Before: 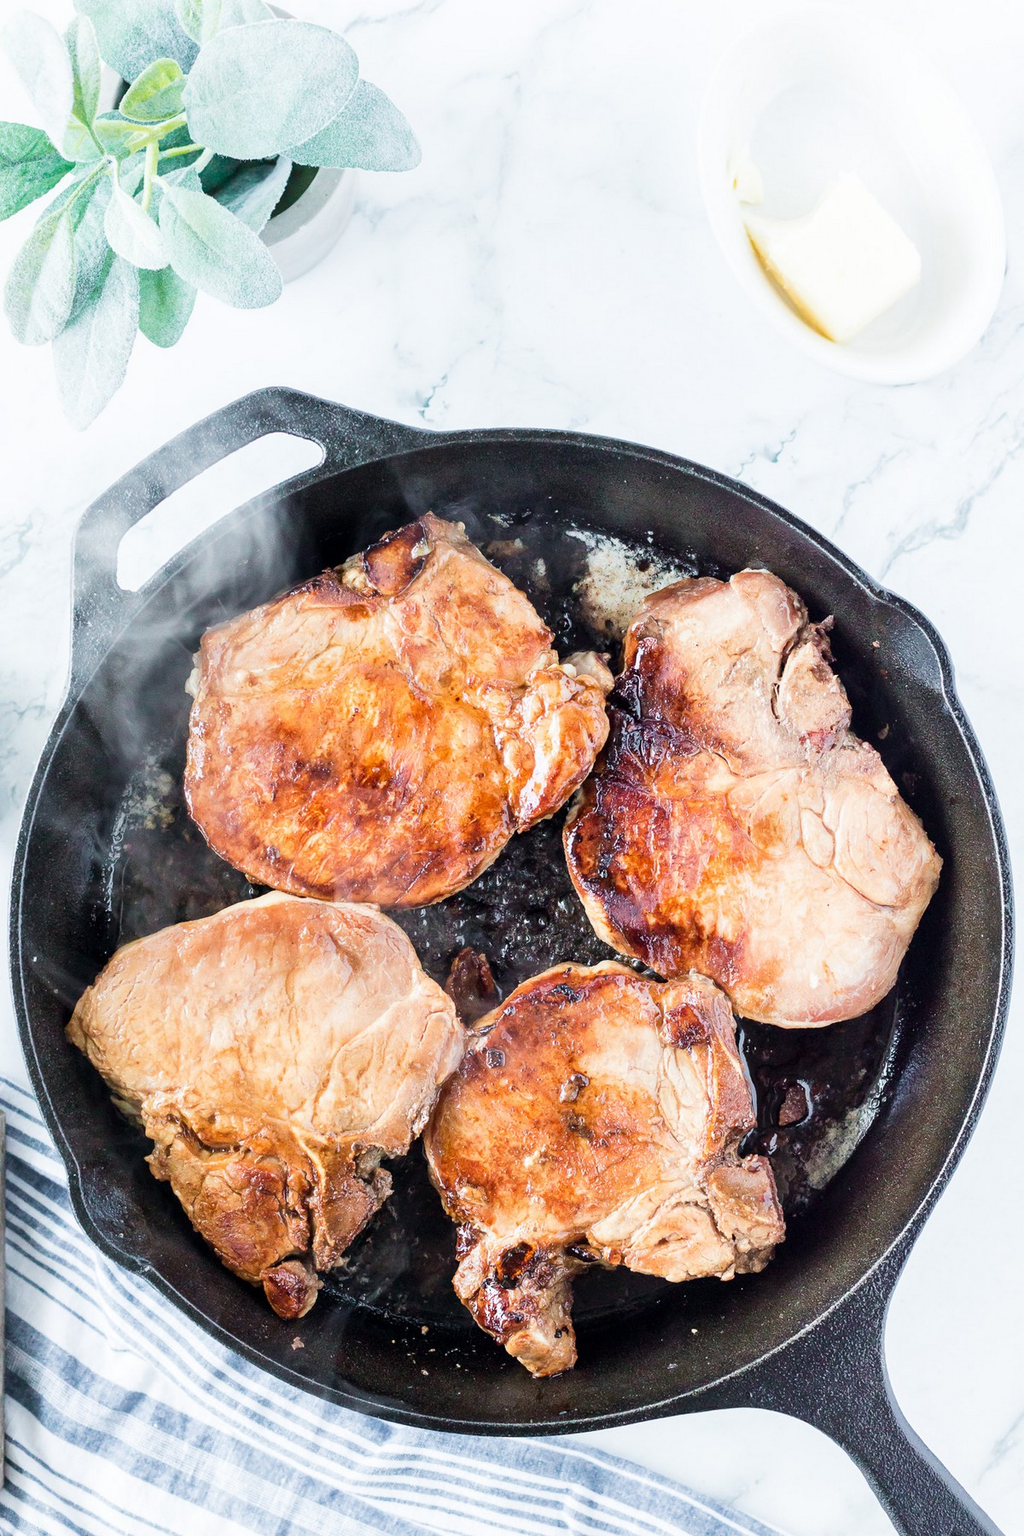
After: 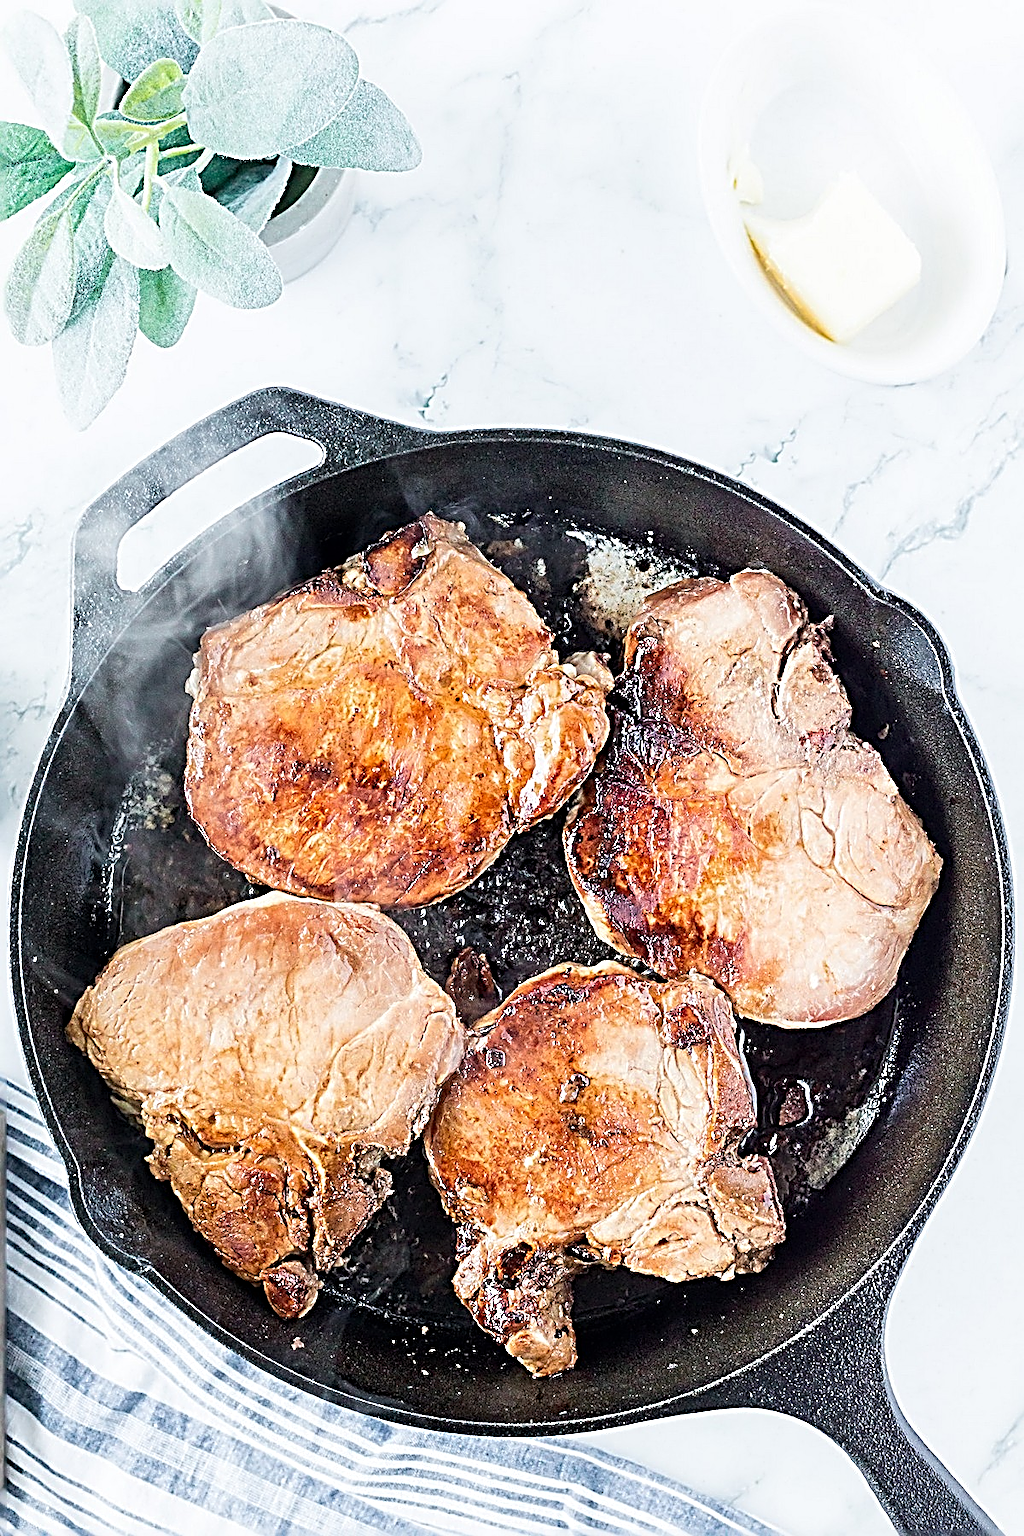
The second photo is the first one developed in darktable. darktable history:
sharpen: radius 3.174, amount 1.747
